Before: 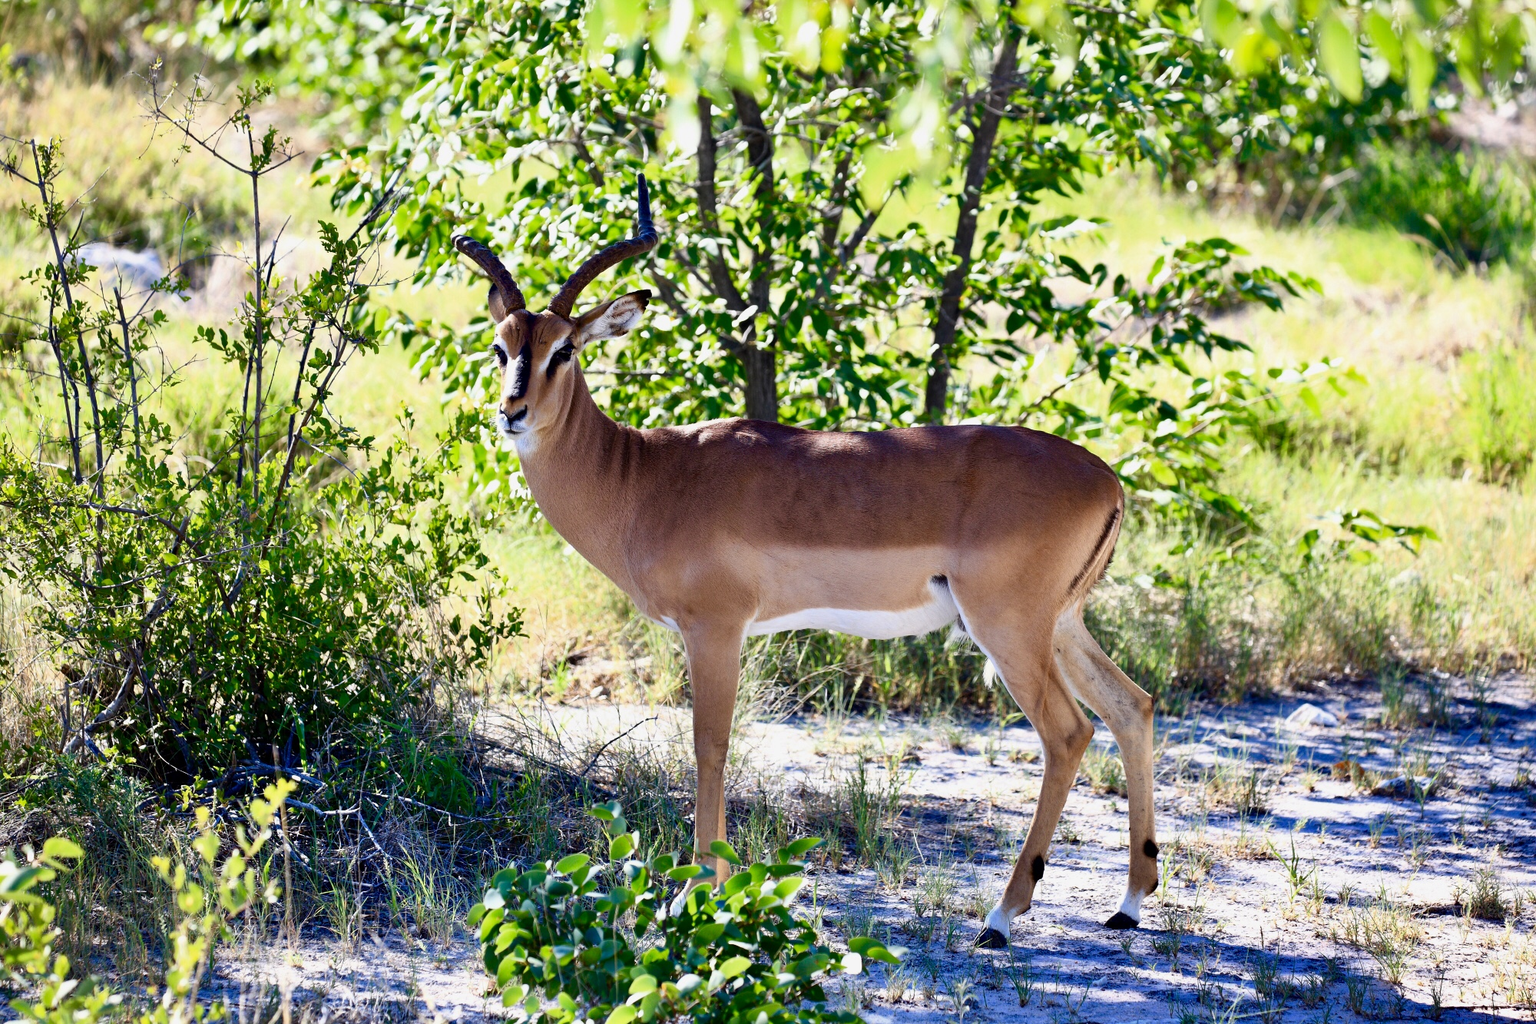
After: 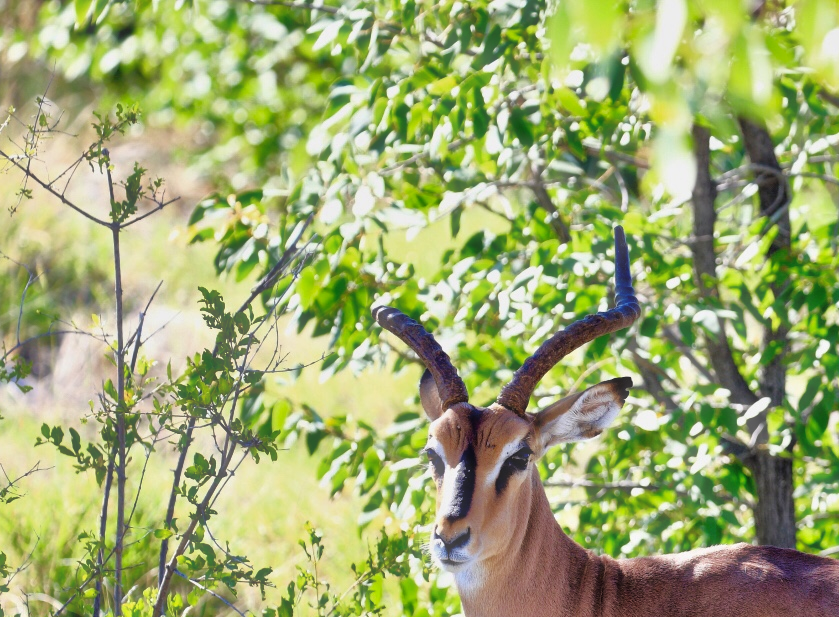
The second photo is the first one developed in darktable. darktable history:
crop and rotate: left 10.817%, top 0.062%, right 47.194%, bottom 53.626%
haze removal: strength -0.09, adaptive false
tone equalizer: -7 EV 0.15 EV, -6 EV 0.6 EV, -5 EV 1.15 EV, -4 EV 1.33 EV, -3 EV 1.15 EV, -2 EV 0.6 EV, -1 EV 0.15 EV, mask exposure compensation -0.5 EV
shadows and highlights: shadows 25, white point adjustment -3, highlights -30
